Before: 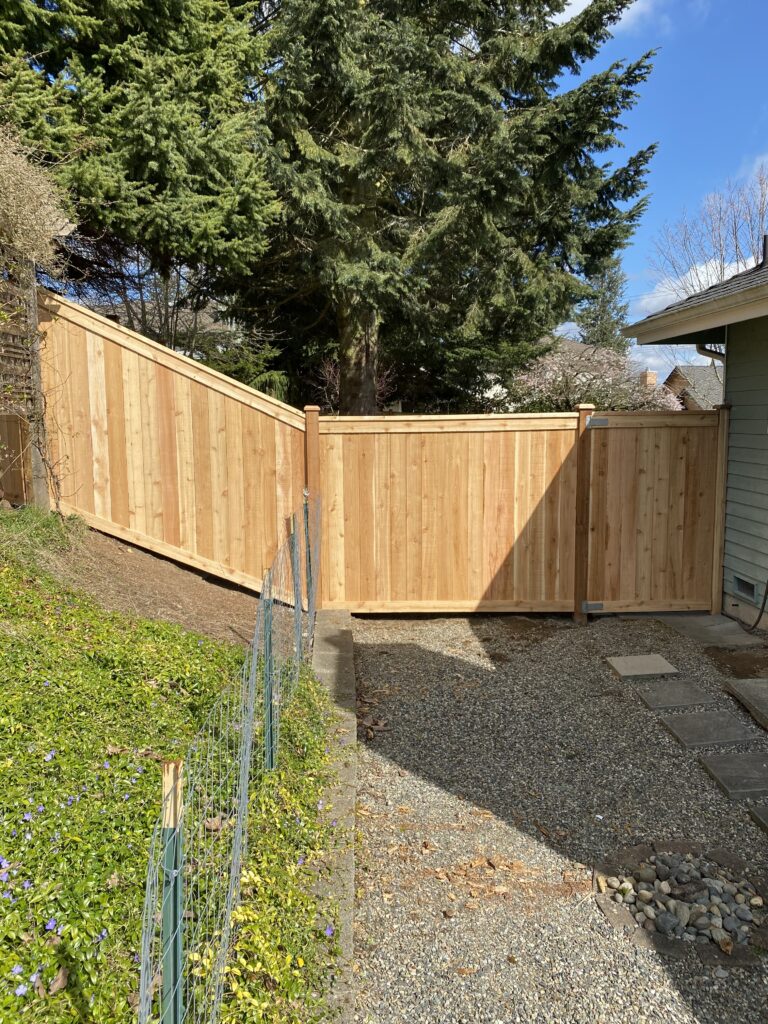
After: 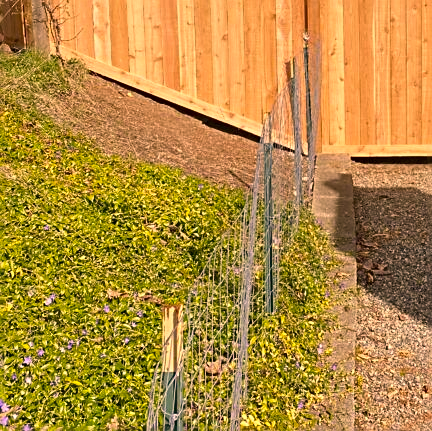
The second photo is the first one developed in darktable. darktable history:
crop: top 44.617%, right 43.626%, bottom 13.253%
tone curve: curves: ch0 [(0, 0) (0.003, 0.038) (0.011, 0.035) (0.025, 0.03) (0.044, 0.044) (0.069, 0.062) (0.1, 0.087) (0.136, 0.114) (0.177, 0.15) (0.224, 0.193) (0.277, 0.242) (0.335, 0.299) (0.399, 0.361) (0.468, 0.437) (0.543, 0.521) (0.623, 0.614) (0.709, 0.717) (0.801, 0.817) (0.898, 0.913) (1, 1)], color space Lab, independent channels, preserve colors none
color correction: highlights a* 20.72, highlights b* 19.51
sharpen: on, module defaults
